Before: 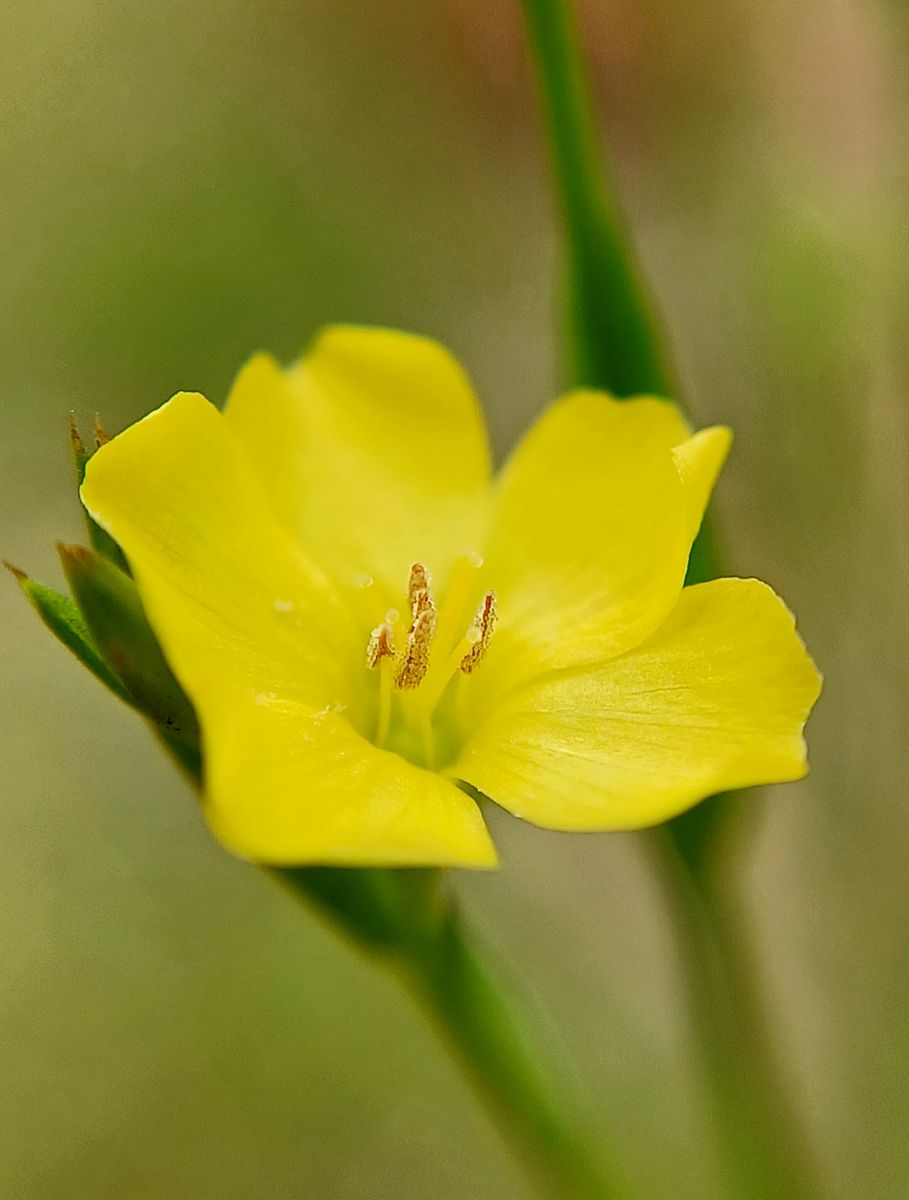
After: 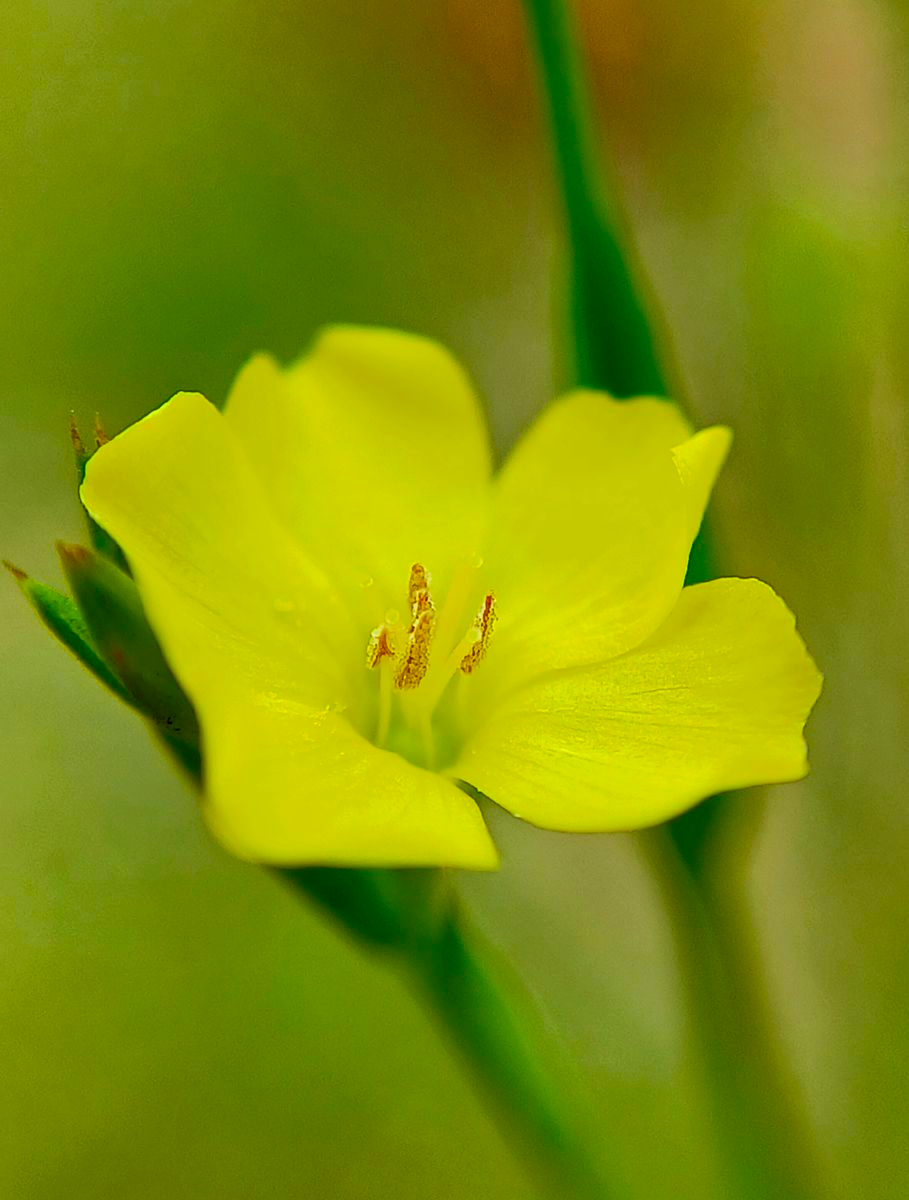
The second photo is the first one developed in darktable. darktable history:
color correction: highlights a* -7.55, highlights b* 1.58, shadows a* -2.93, saturation 1.42
